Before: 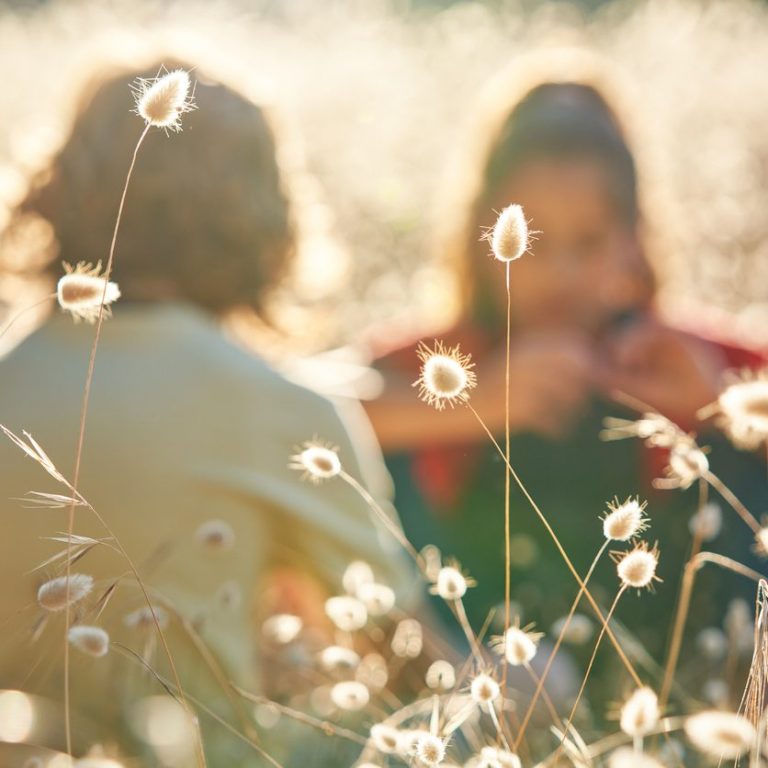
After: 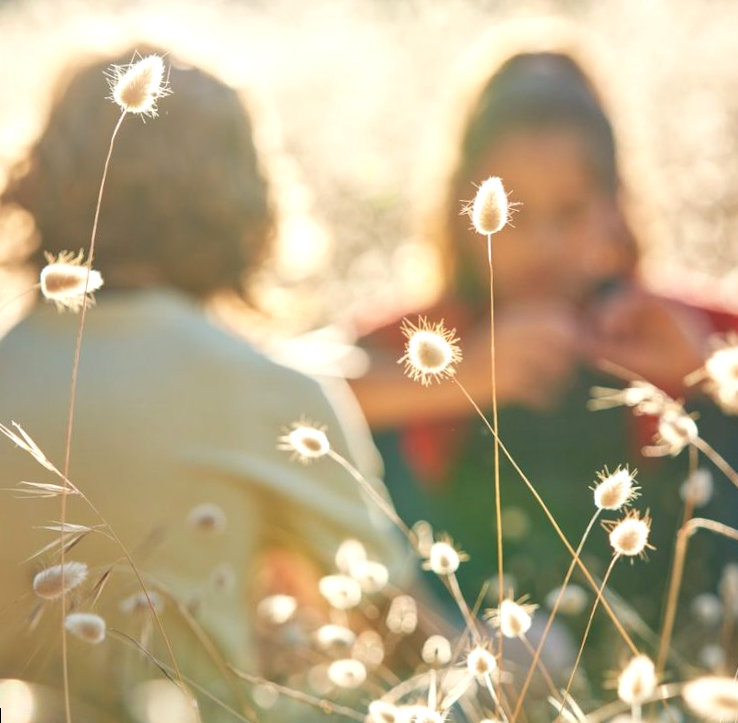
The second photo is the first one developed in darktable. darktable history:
exposure: exposure 0.207 EV, compensate highlight preservation false
rotate and perspective: rotation -2.12°, lens shift (vertical) 0.009, lens shift (horizontal) -0.008, automatic cropping original format, crop left 0.036, crop right 0.964, crop top 0.05, crop bottom 0.959
